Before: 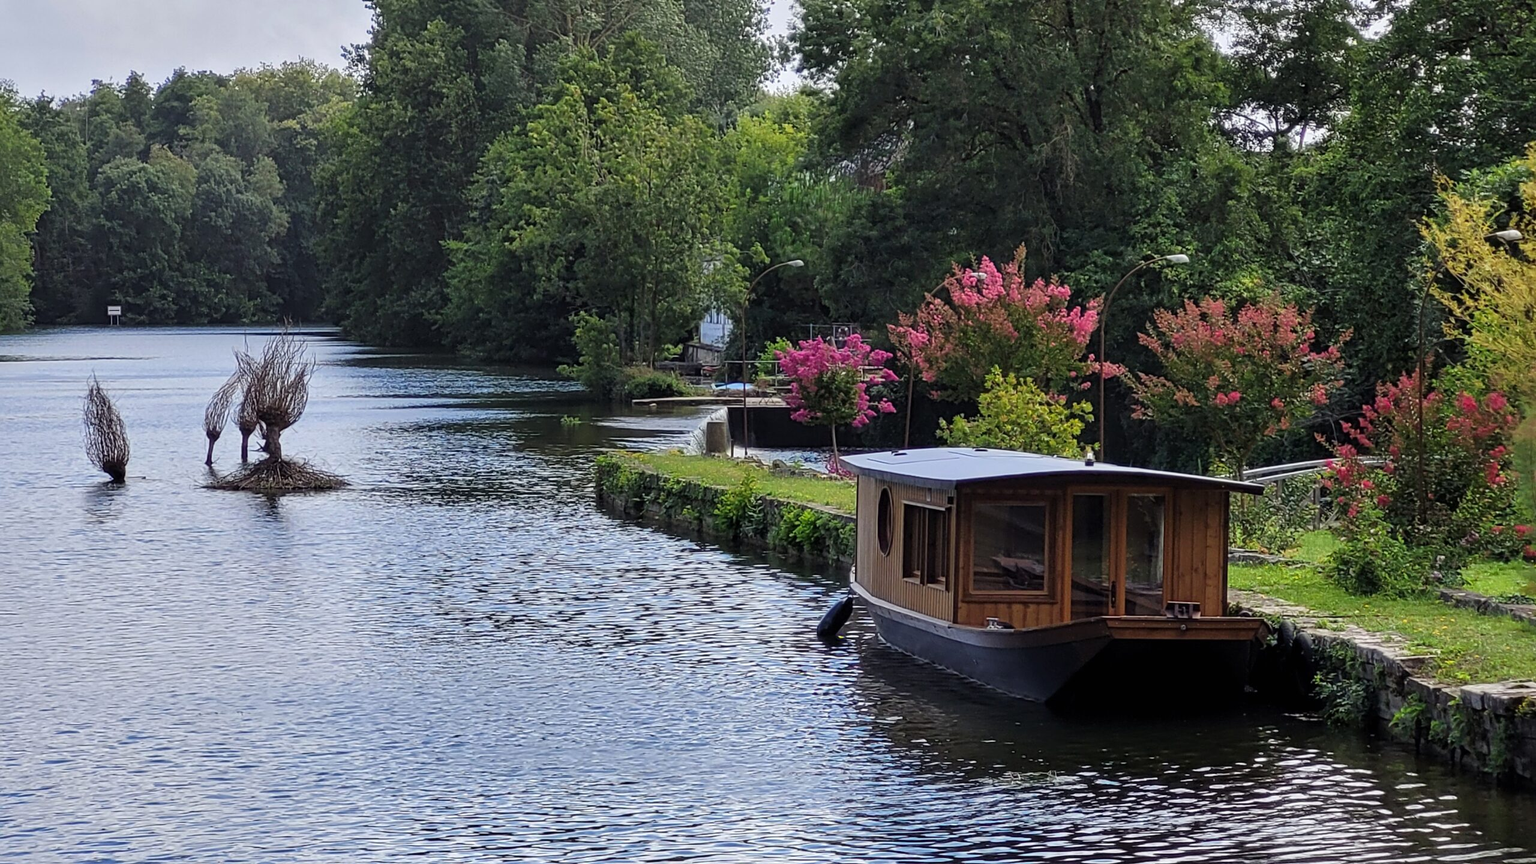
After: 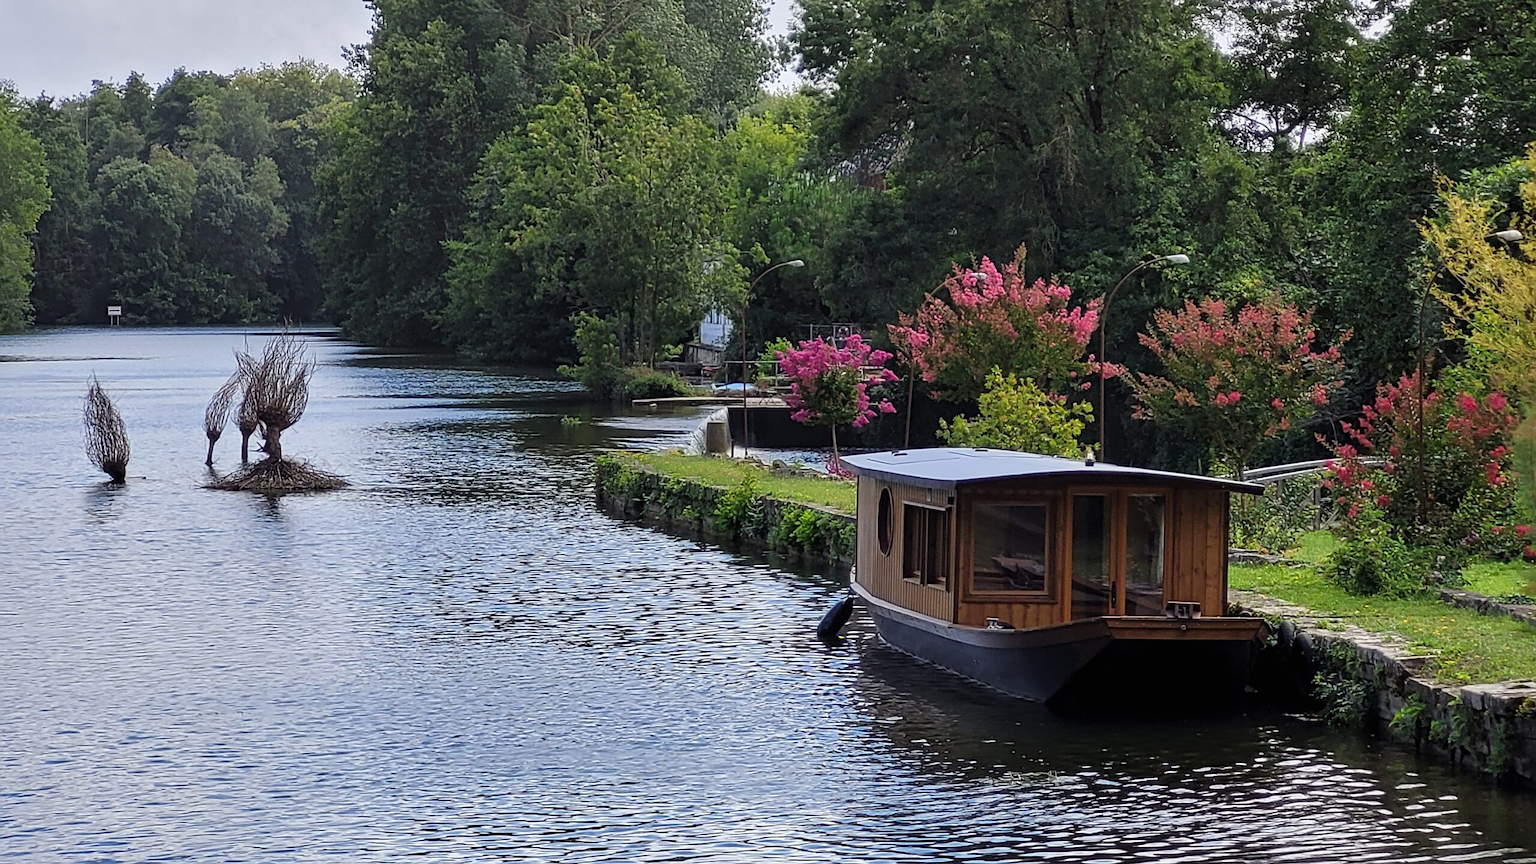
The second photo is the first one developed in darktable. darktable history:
sharpen: radius 1.026, threshold 1.084
exposure: black level correction 0, exposure 0 EV, compensate highlight preservation false
